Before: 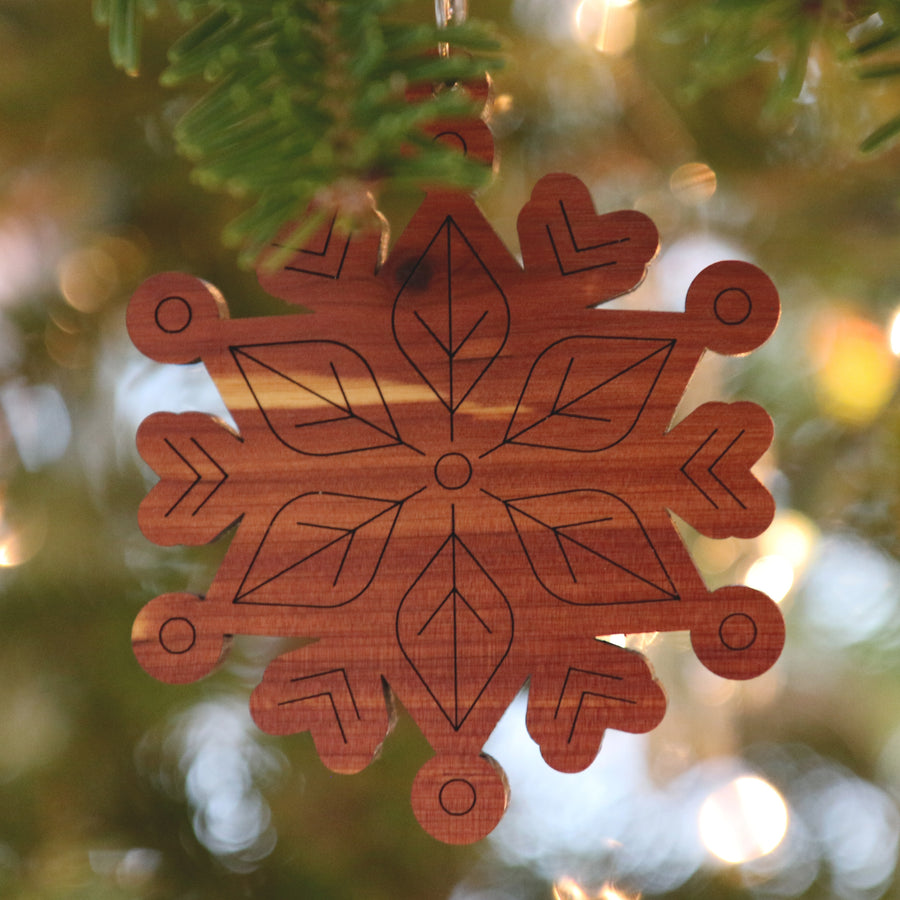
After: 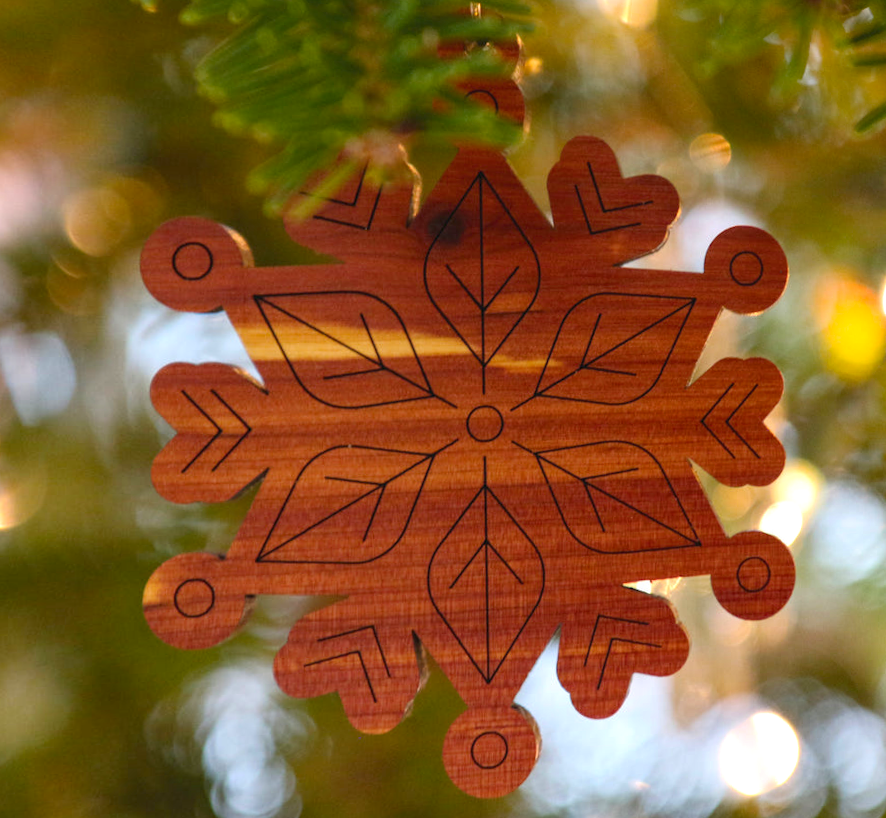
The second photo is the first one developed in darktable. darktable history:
local contrast: on, module defaults
color balance rgb: perceptual saturation grading › global saturation 25%, global vibrance 20%
rotate and perspective: rotation -0.013°, lens shift (vertical) -0.027, lens shift (horizontal) 0.178, crop left 0.016, crop right 0.989, crop top 0.082, crop bottom 0.918
